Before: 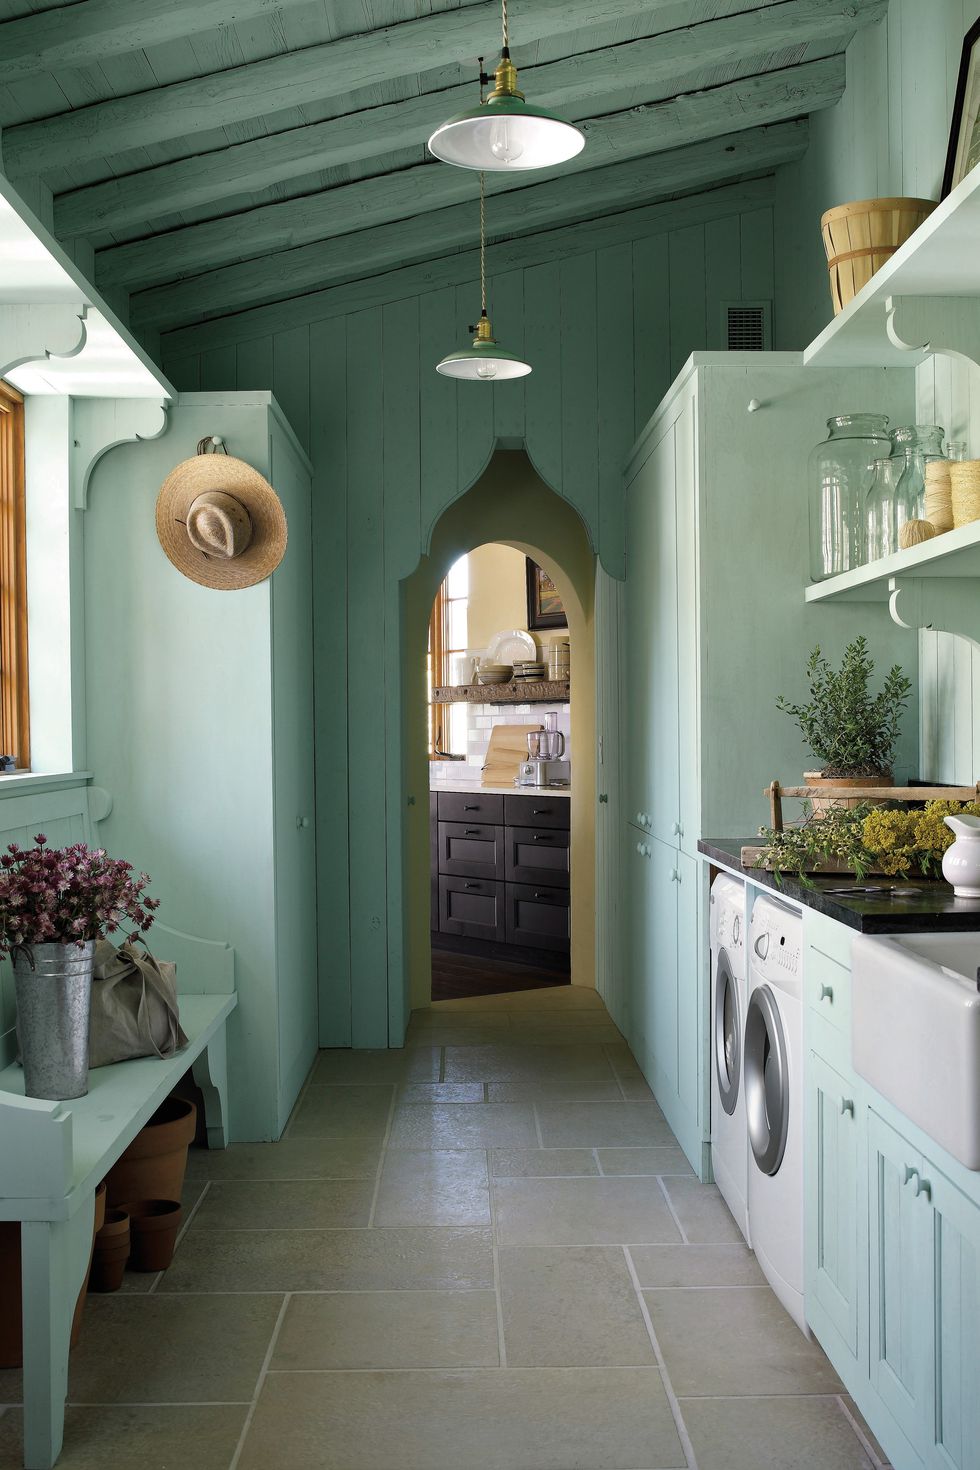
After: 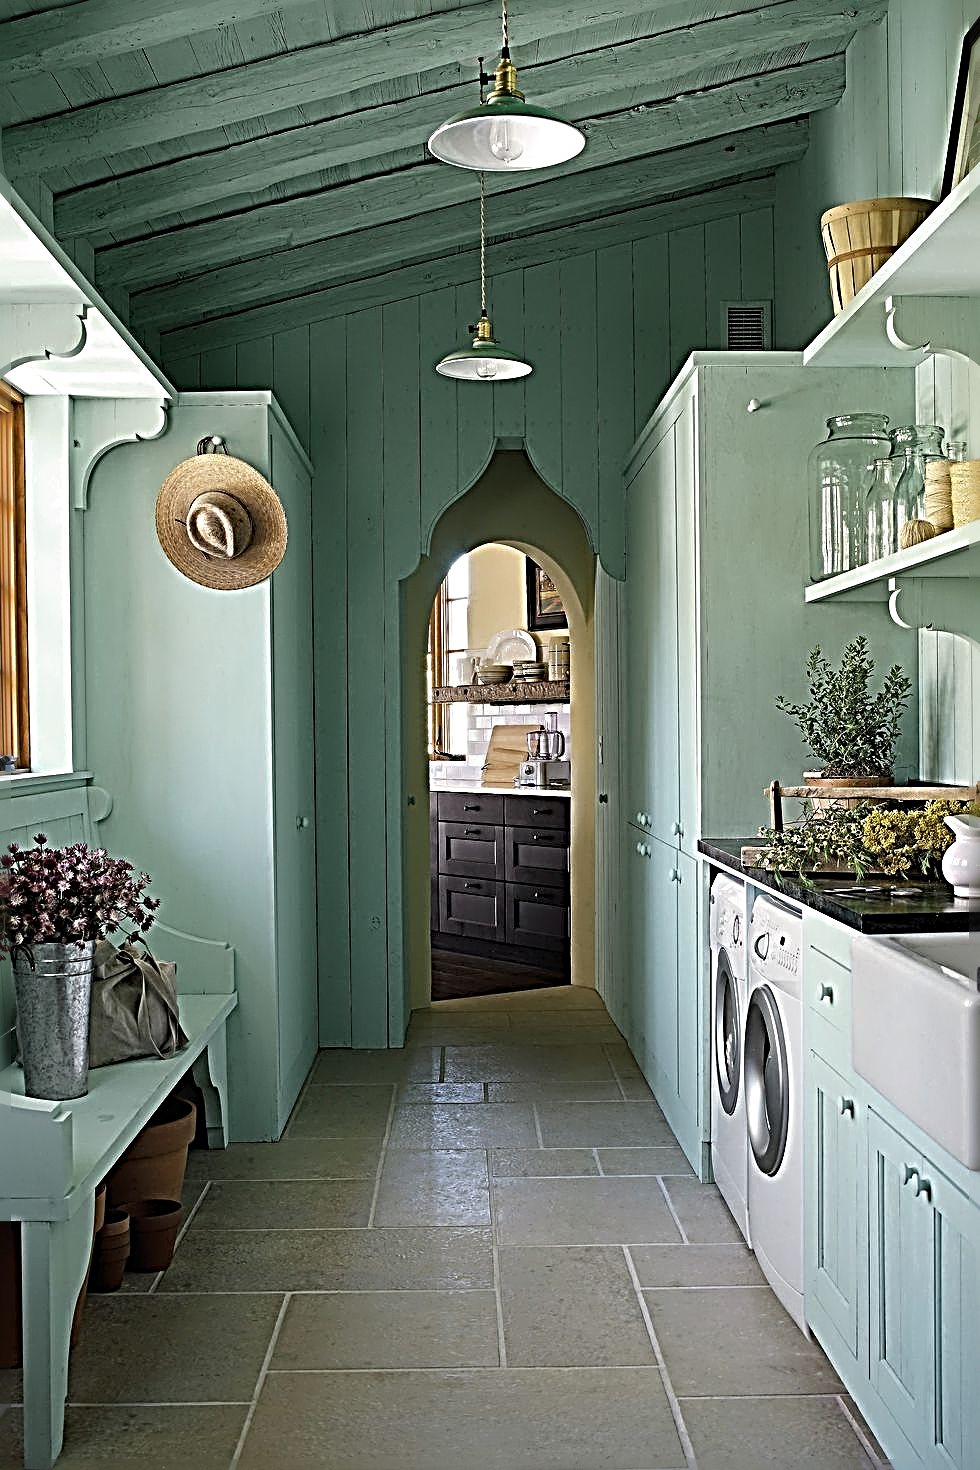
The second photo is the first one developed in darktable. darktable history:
sharpen: radius 4.035, amount 1.997
